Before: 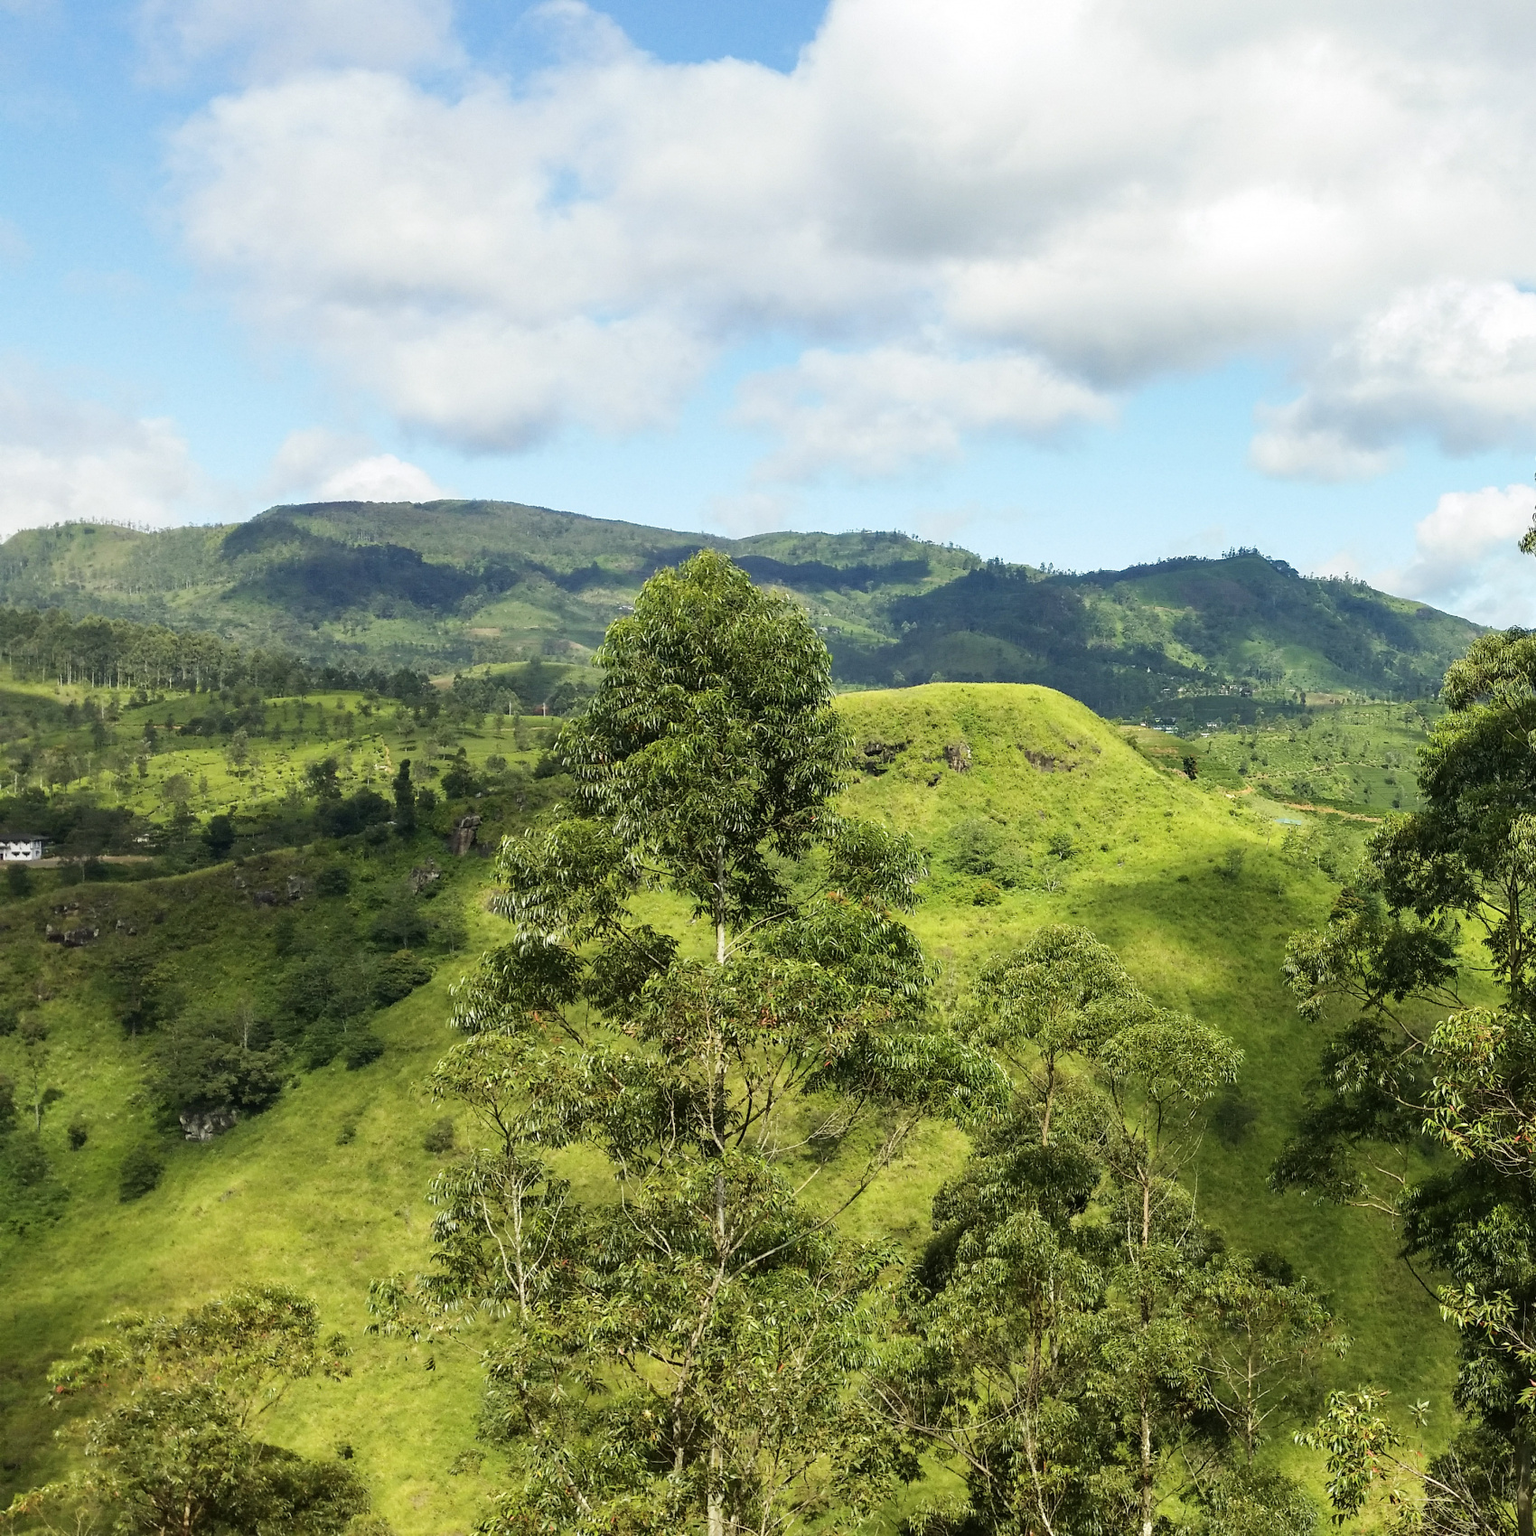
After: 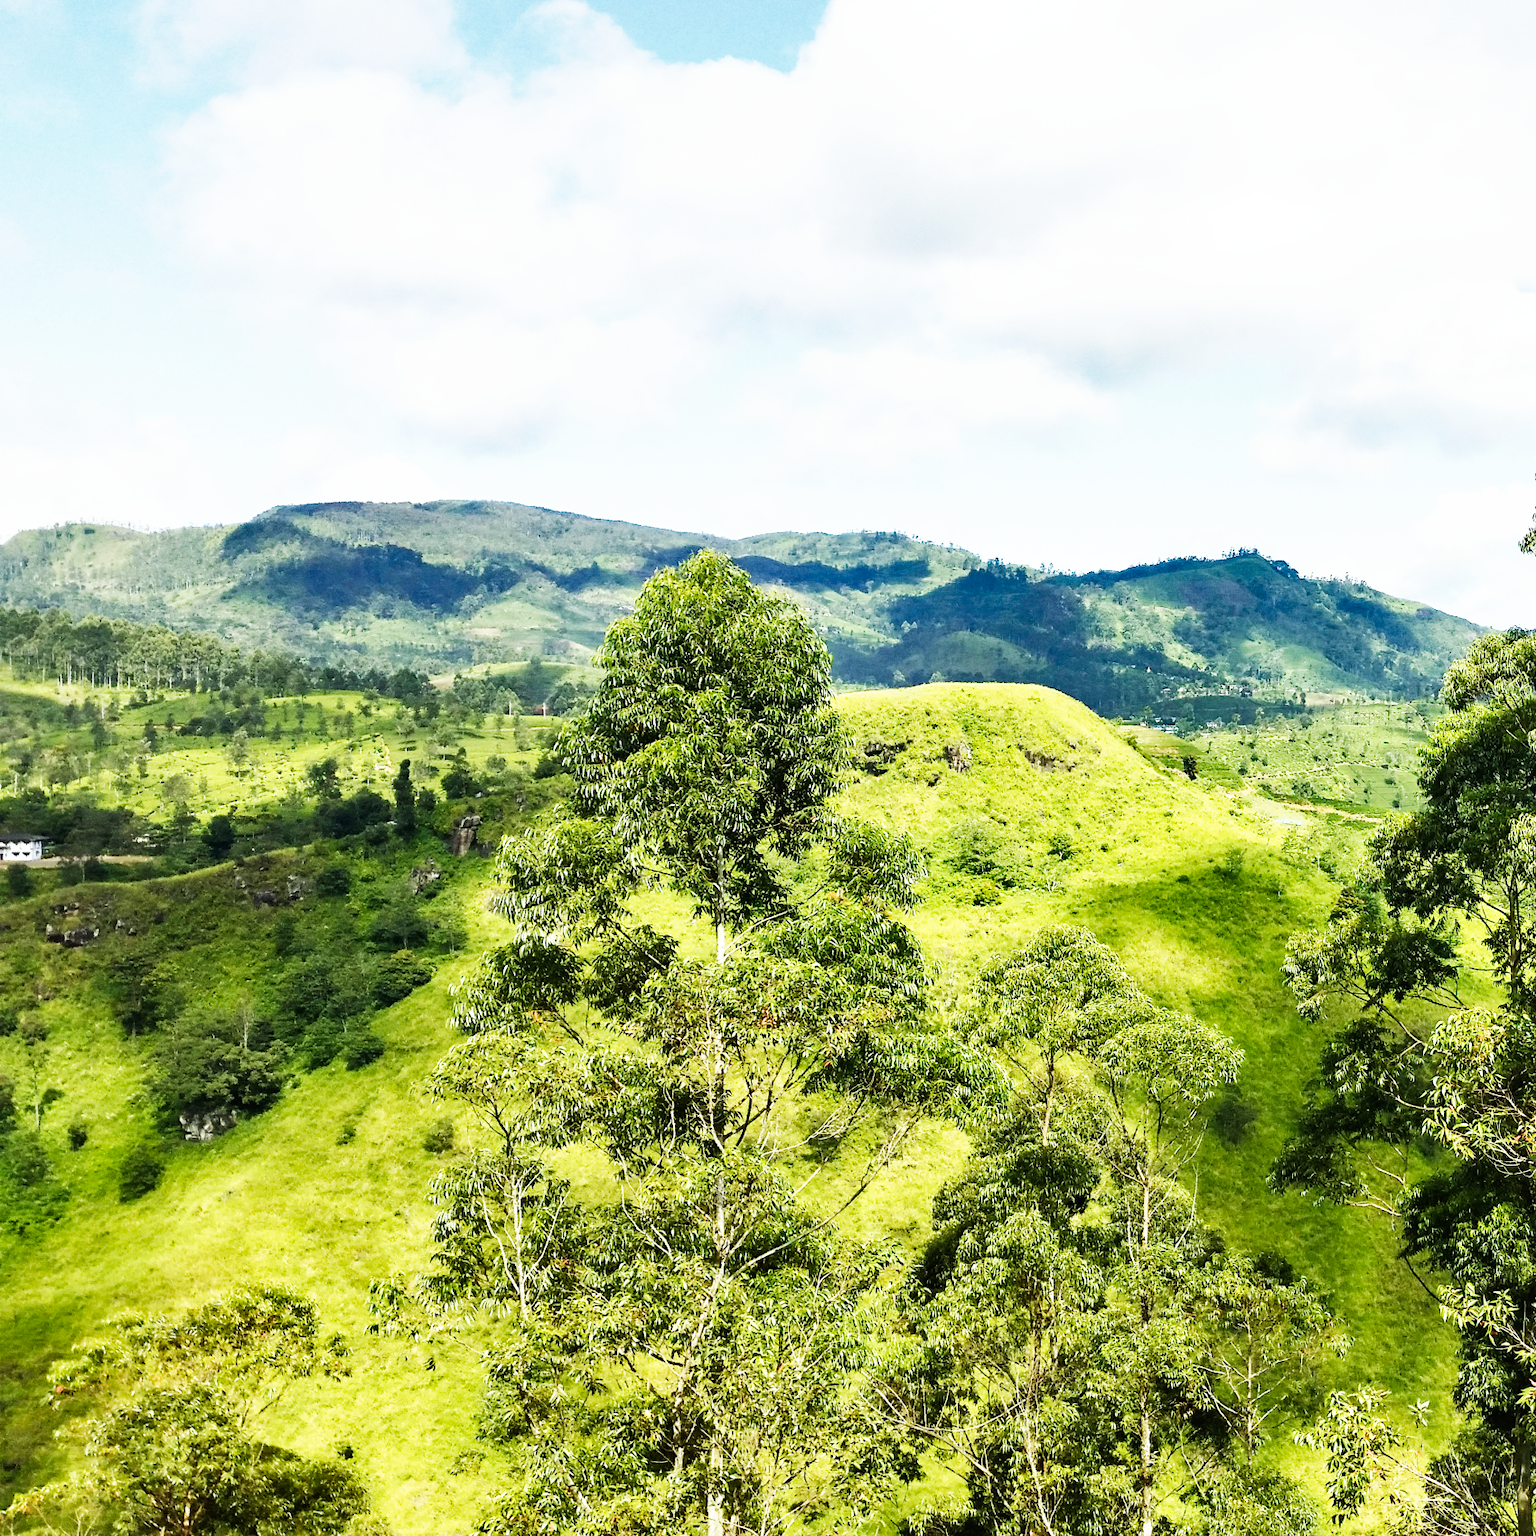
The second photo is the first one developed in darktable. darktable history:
shadows and highlights: low approximation 0.01, soften with gaussian
white balance: red 0.98, blue 1.034
base curve: curves: ch0 [(0, 0) (0.007, 0.004) (0.027, 0.03) (0.046, 0.07) (0.207, 0.54) (0.442, 0.872) (0.673, 0.972) (1, 1)], preserve colors none
